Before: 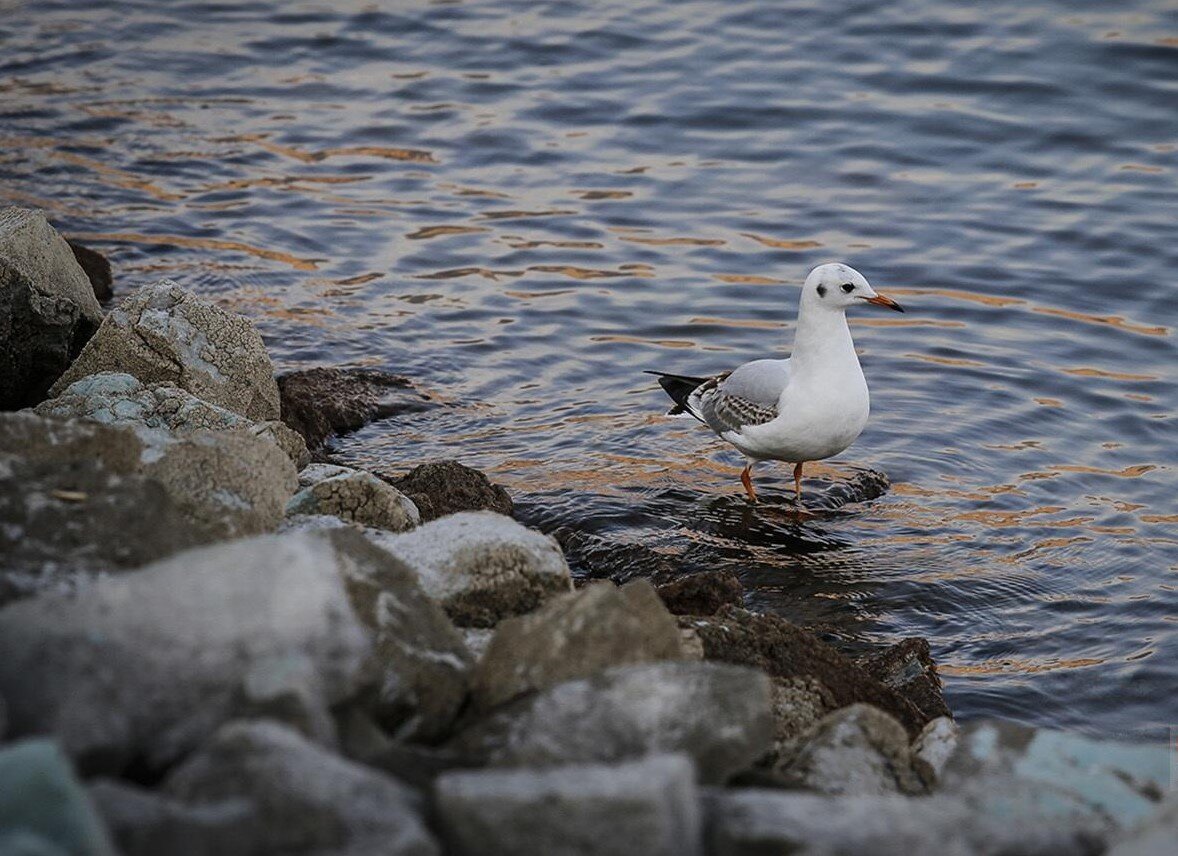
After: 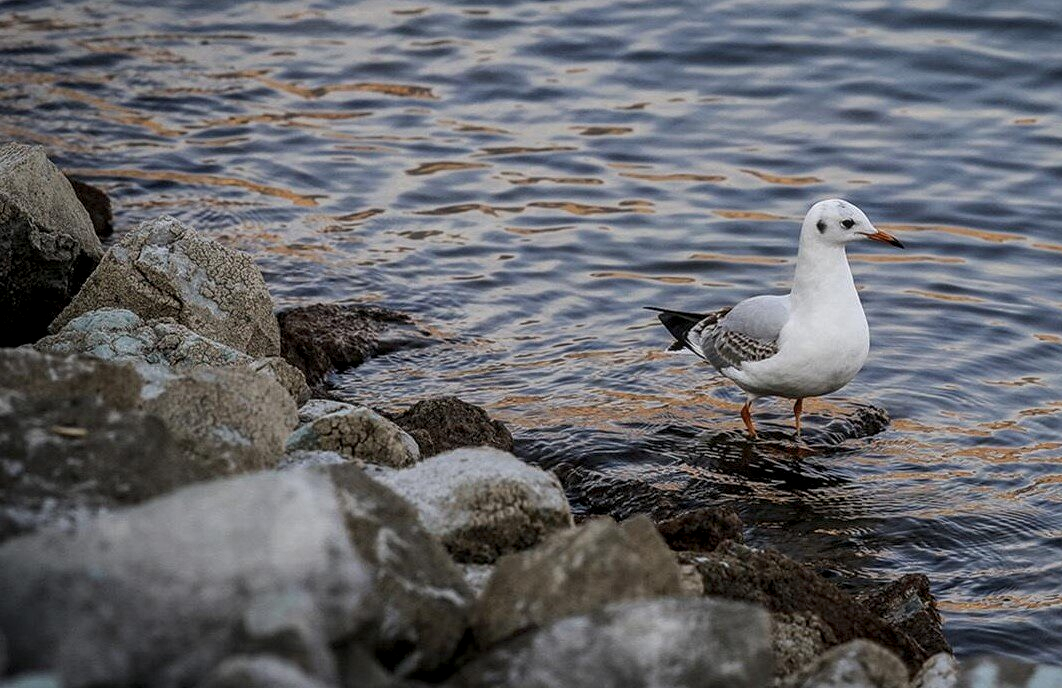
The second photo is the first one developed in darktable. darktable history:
crop: top 7.557%, right 9.798%, bottom 12.043%
local contrast: detail 130%
